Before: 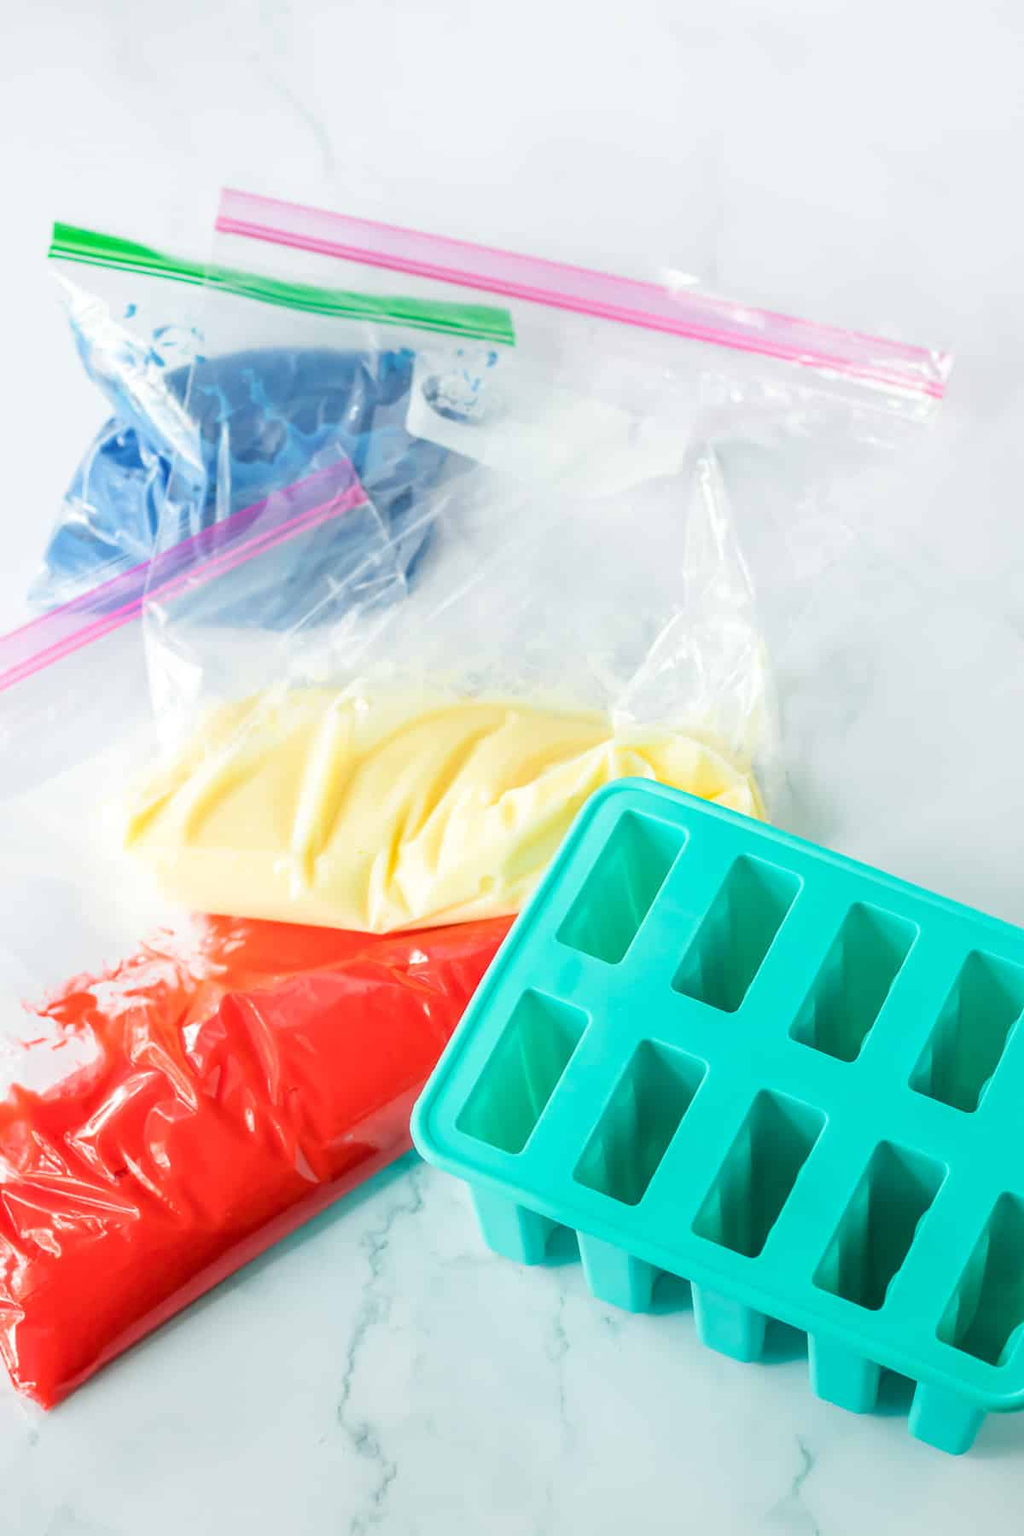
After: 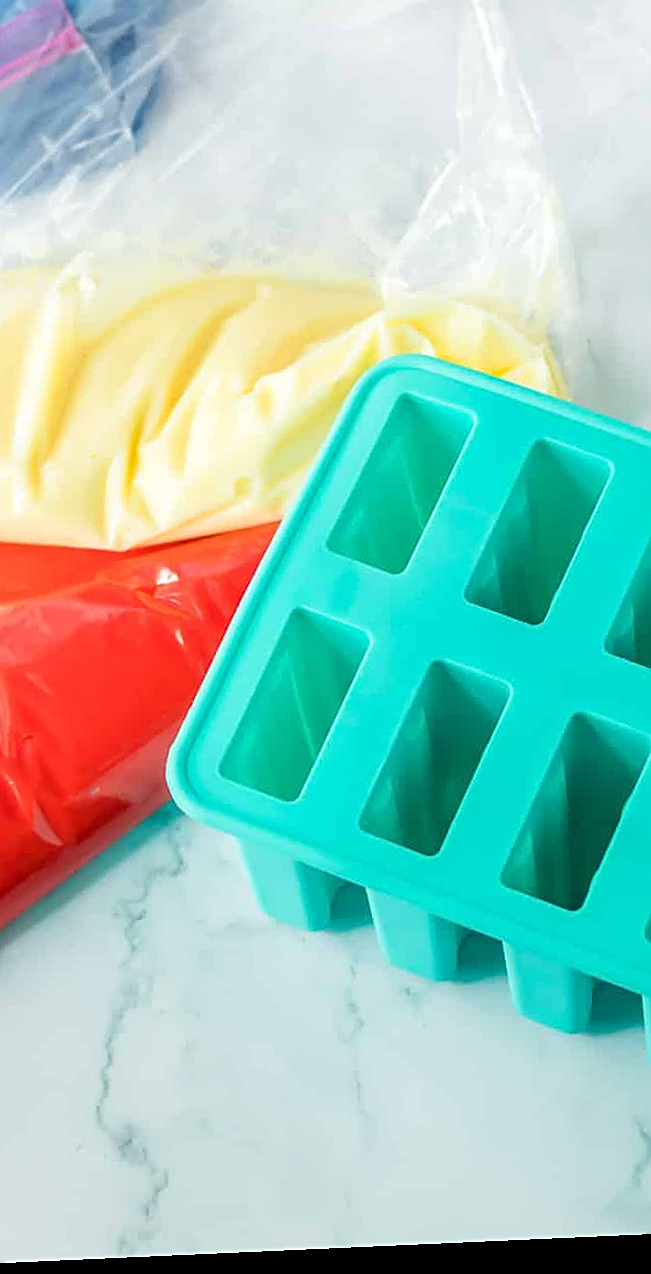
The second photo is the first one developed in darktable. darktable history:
sharpen: on, module defaults
crop and rotate: left 29.237%, top 31.152%, right 19.807%
rotate and perspective: rotation -2.56°, automatic cropping off
